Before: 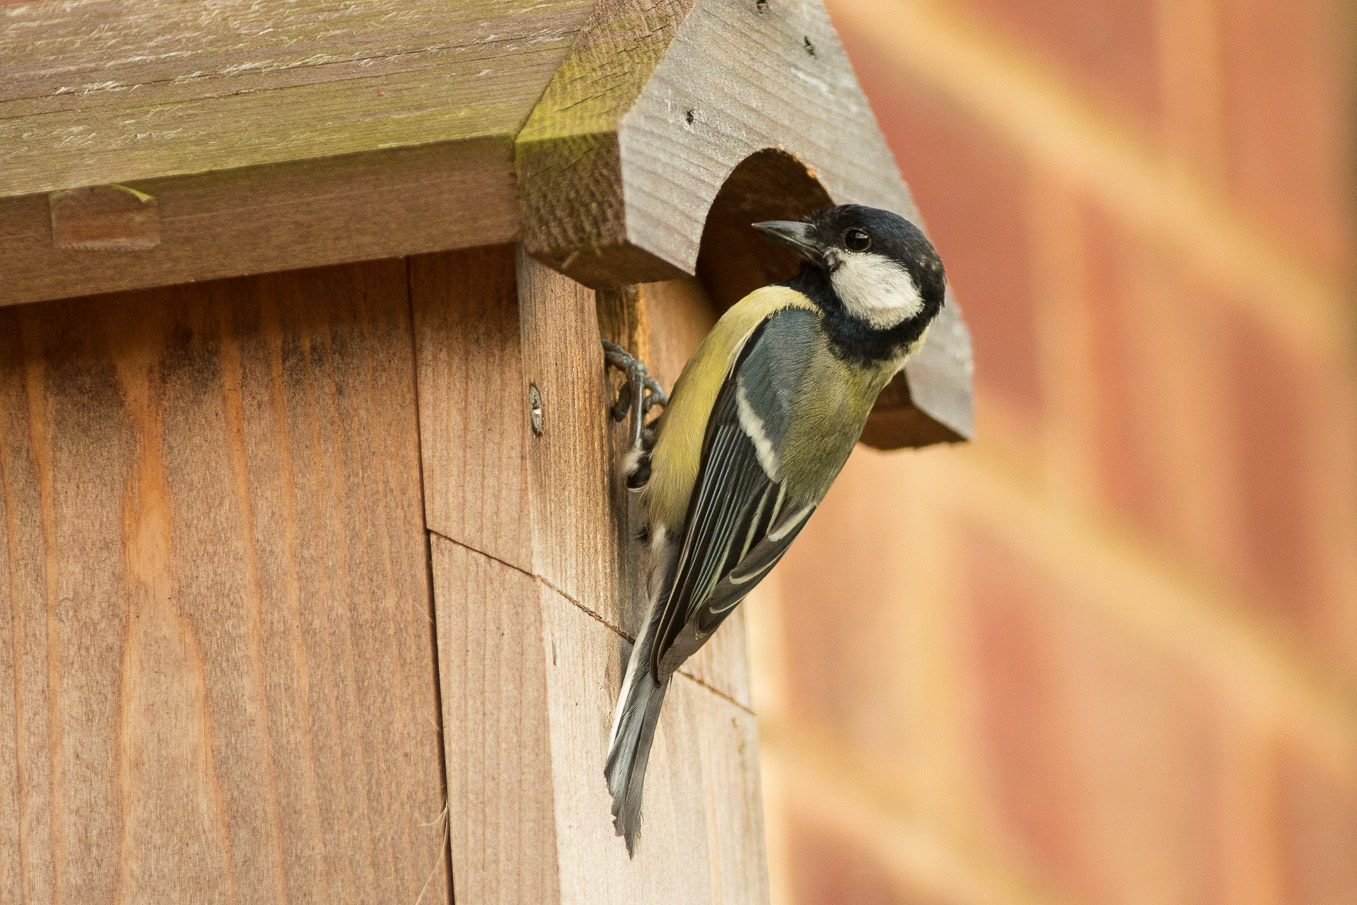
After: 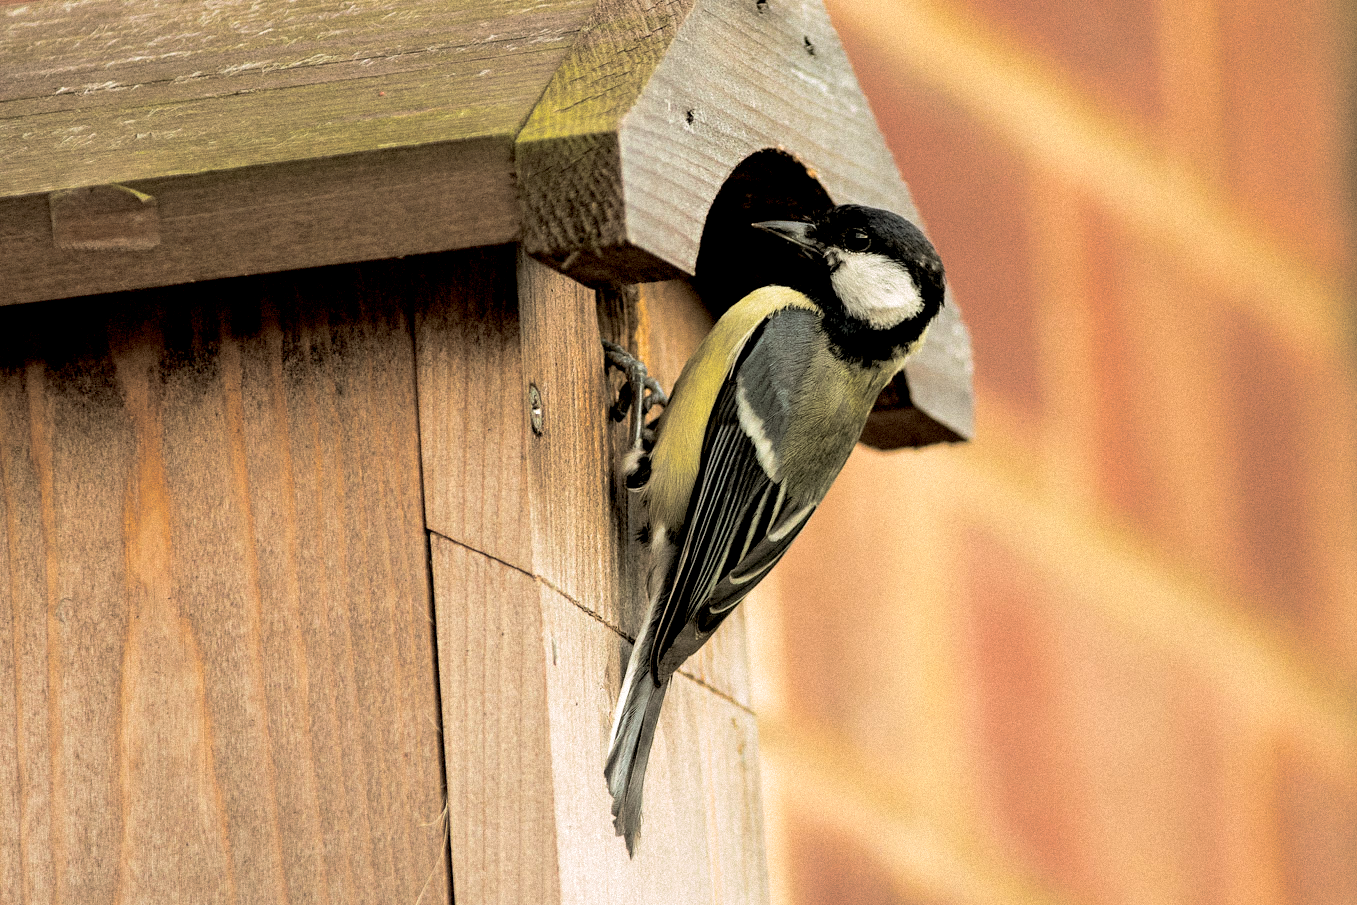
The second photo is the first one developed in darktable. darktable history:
white balance: emerald 1
split-toning: shadows › hue 46.8°, shadows › saturation 0.17, highlights › hue 316.8°, highlights › saturation 0.27, balance -51.82
exposure: black level correction 0.025, exposure 0.182 EV, compensate highlight preservation false
grain: mid-tones bias 0%
